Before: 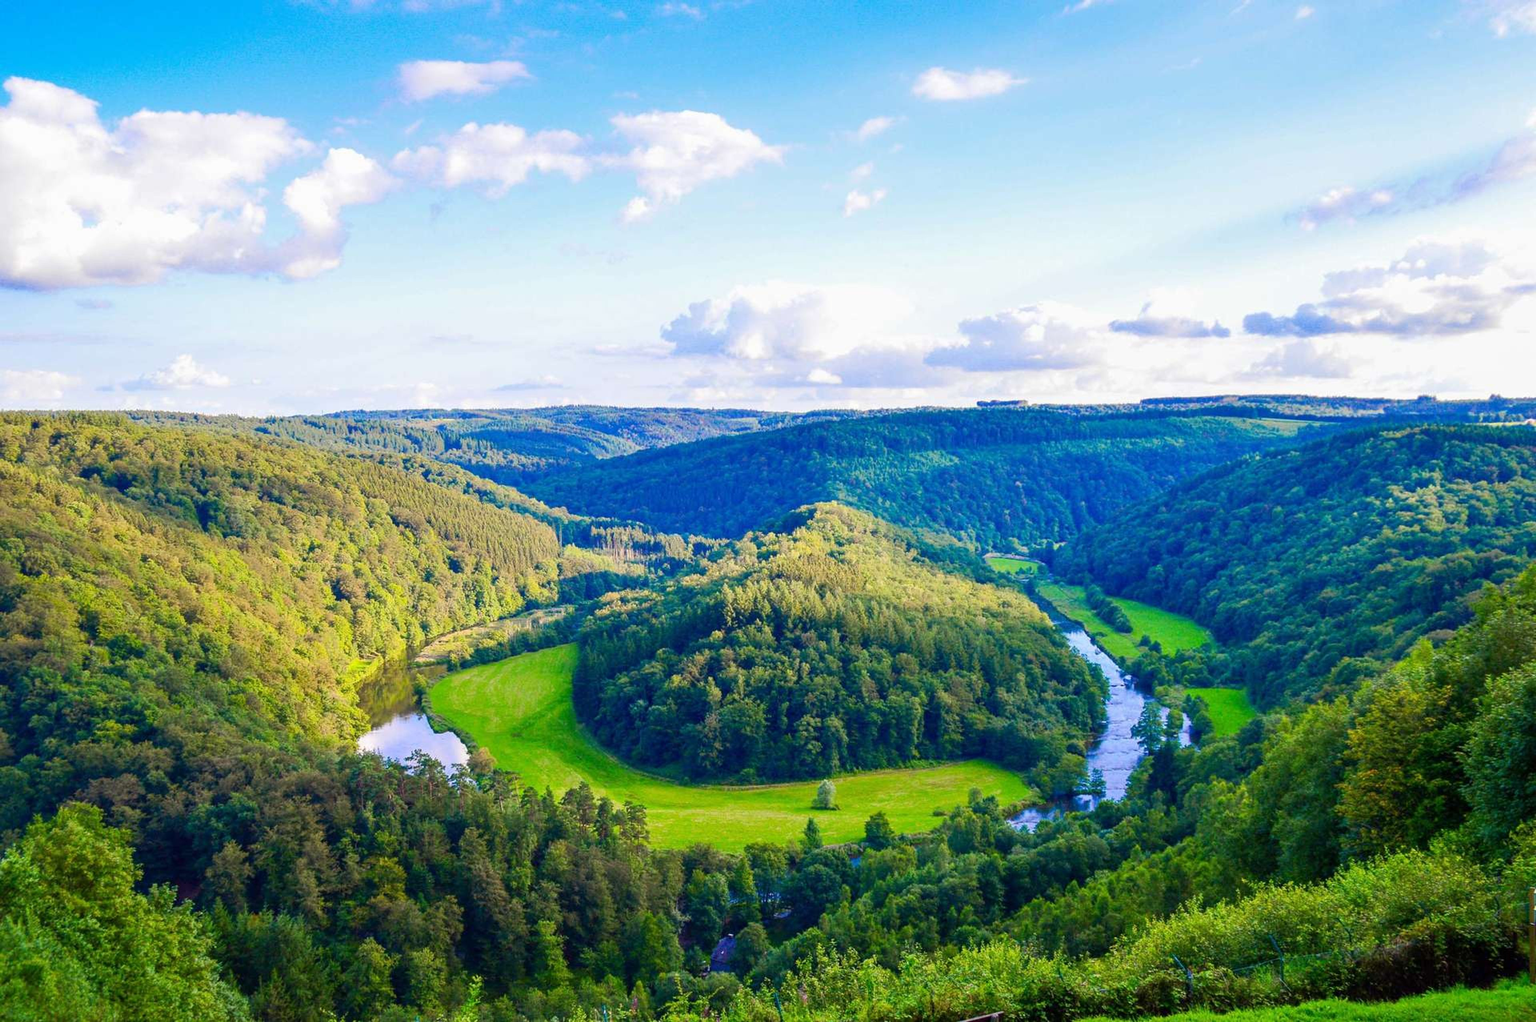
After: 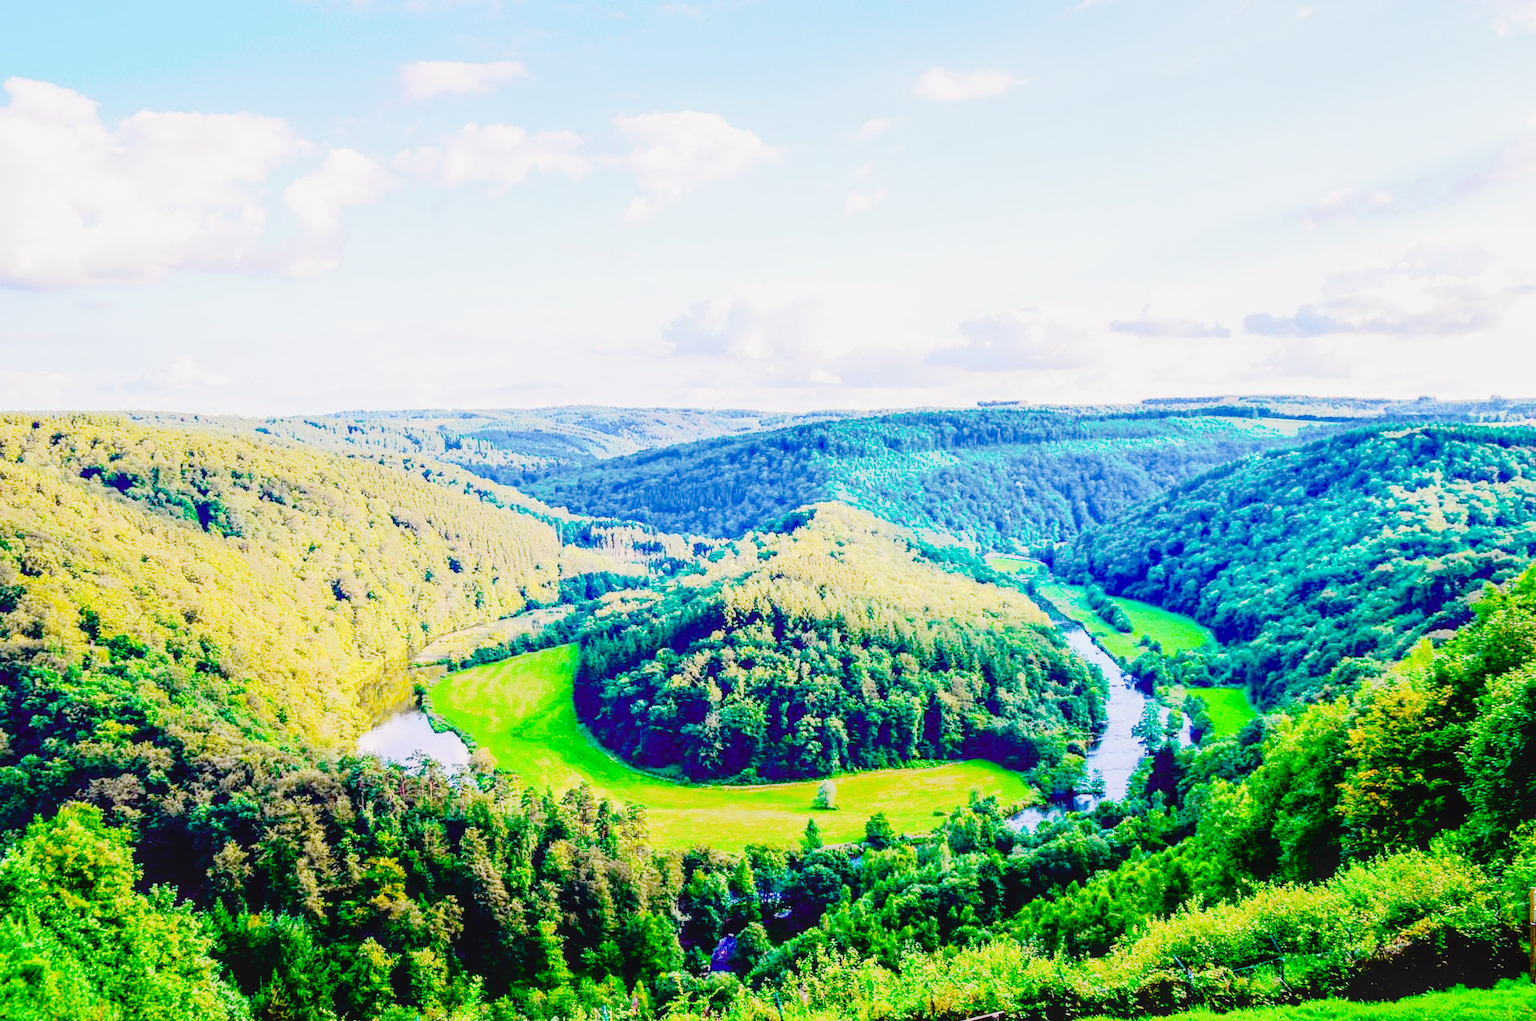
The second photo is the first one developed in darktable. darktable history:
local contrast: on, module defaults
exposure: black level correction 0, exposure 0.7 EV, compensate exposure bias true, compensate highlight preservation false
tone curve: curves: ch0 [(0, 0.032) (0.094, 0.08) (0.265, 0.208) (0.41, 0.417) (0.498, 0.496) (0.638, 0.673) (0.819, 0.841) (0.96, 0.899)]; ch1 [(0, 0) (0.161, 0.092) (0.37, 0.302) (0.417, 0.434) (0.495, 0.498) (0.576, 0.589) (0.725, 0.765) (1, 1)]; ch2 [(0, 0) (0.352, 0.403) (0.45, 0.469) (0.521, 0.515) (0.59, 0.579) (1, 1)], color space Lab, independent channels, preserve colors none
base curve: curves: ch0 [(0, 0) (0.036, 0.01) (0.123, 0.254) (0.258, 0.504) (0.507, 0.748) (1, 1)], preserve colors none
